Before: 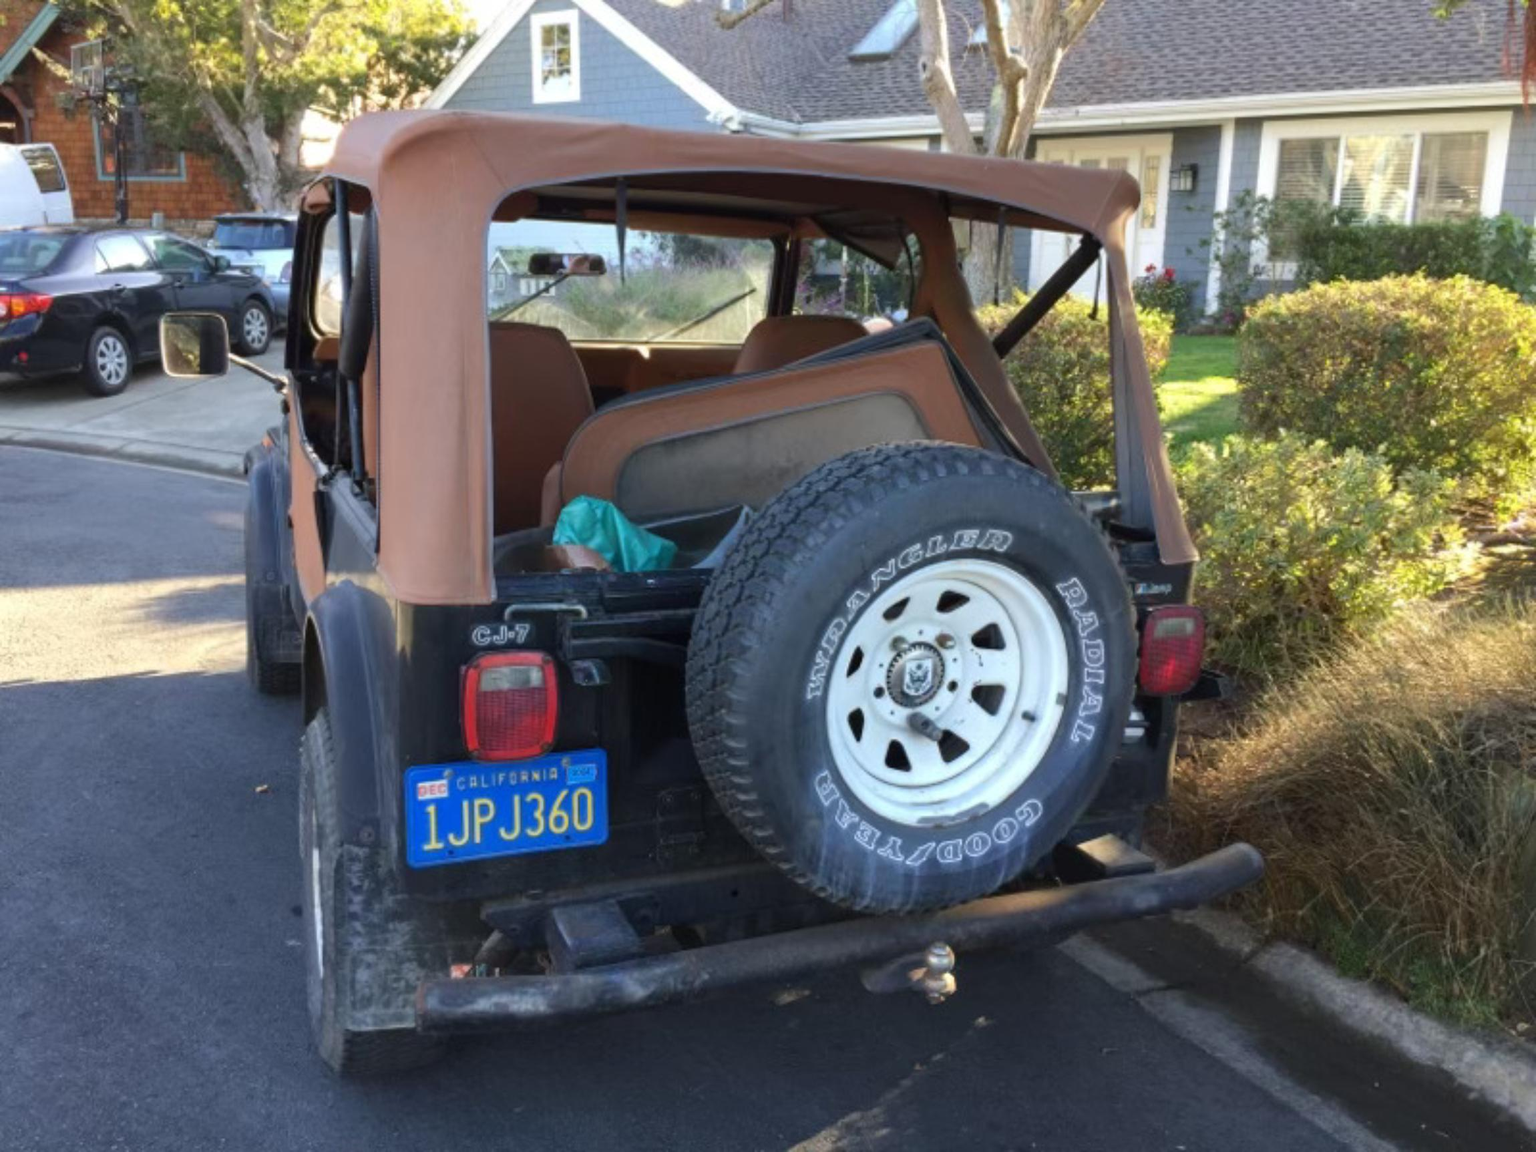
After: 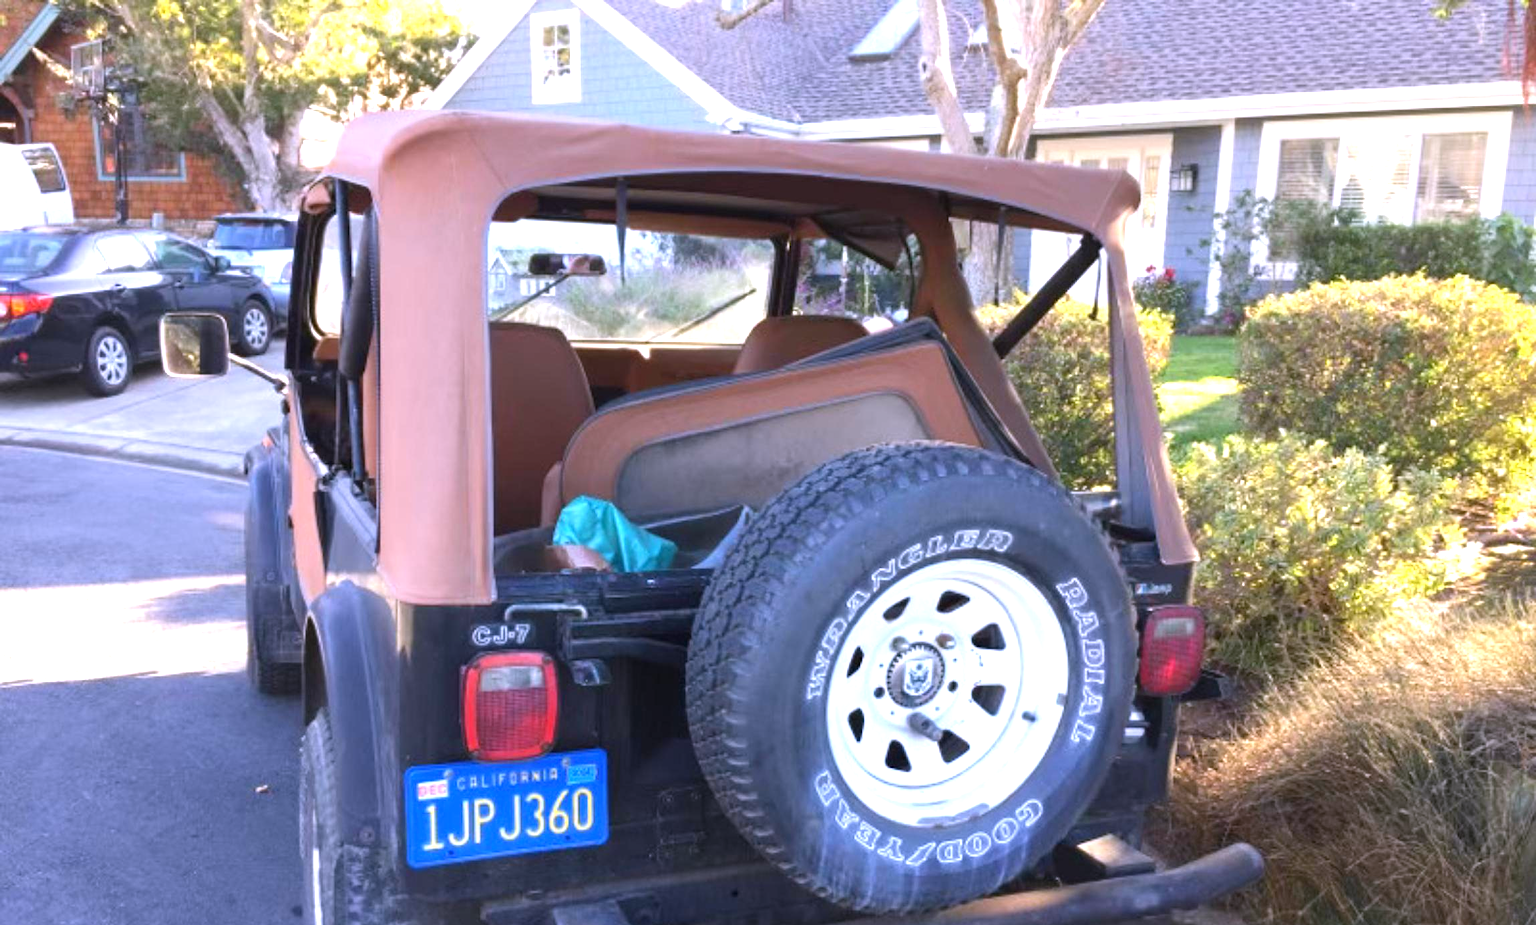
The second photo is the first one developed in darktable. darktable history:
white balance: red 1.042, blue 1.17
sharpen: amount 0.2
exposure: black level correction 0, exposure 0.9 EV, compensate highlight preservation false
crop: bottom 19.644%
